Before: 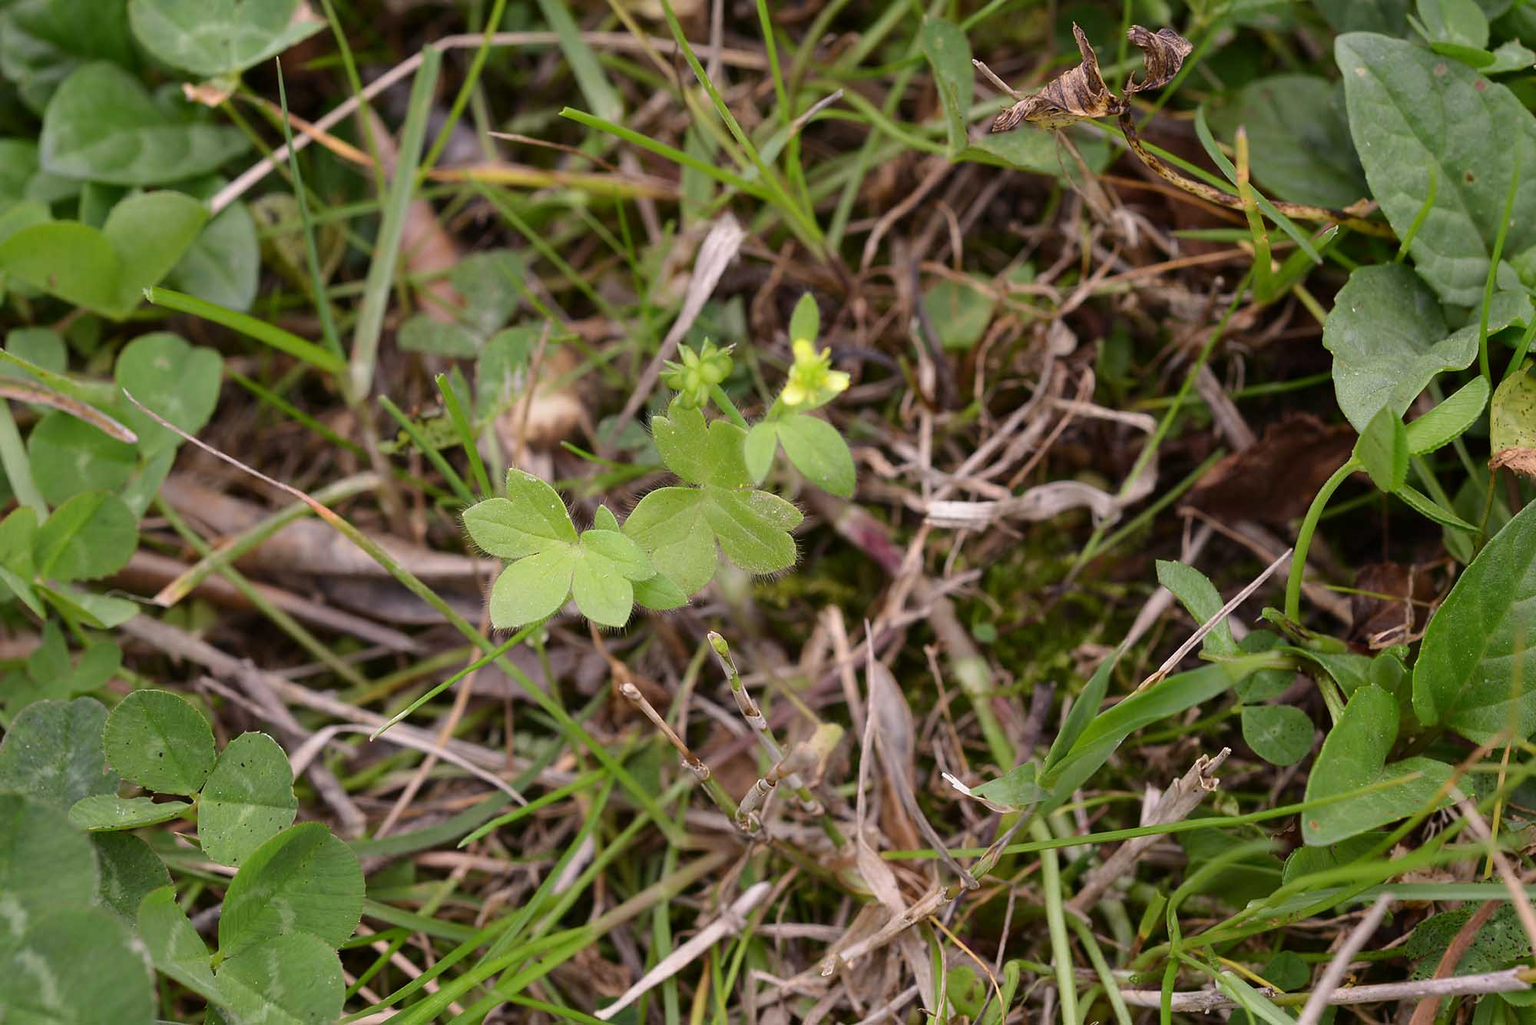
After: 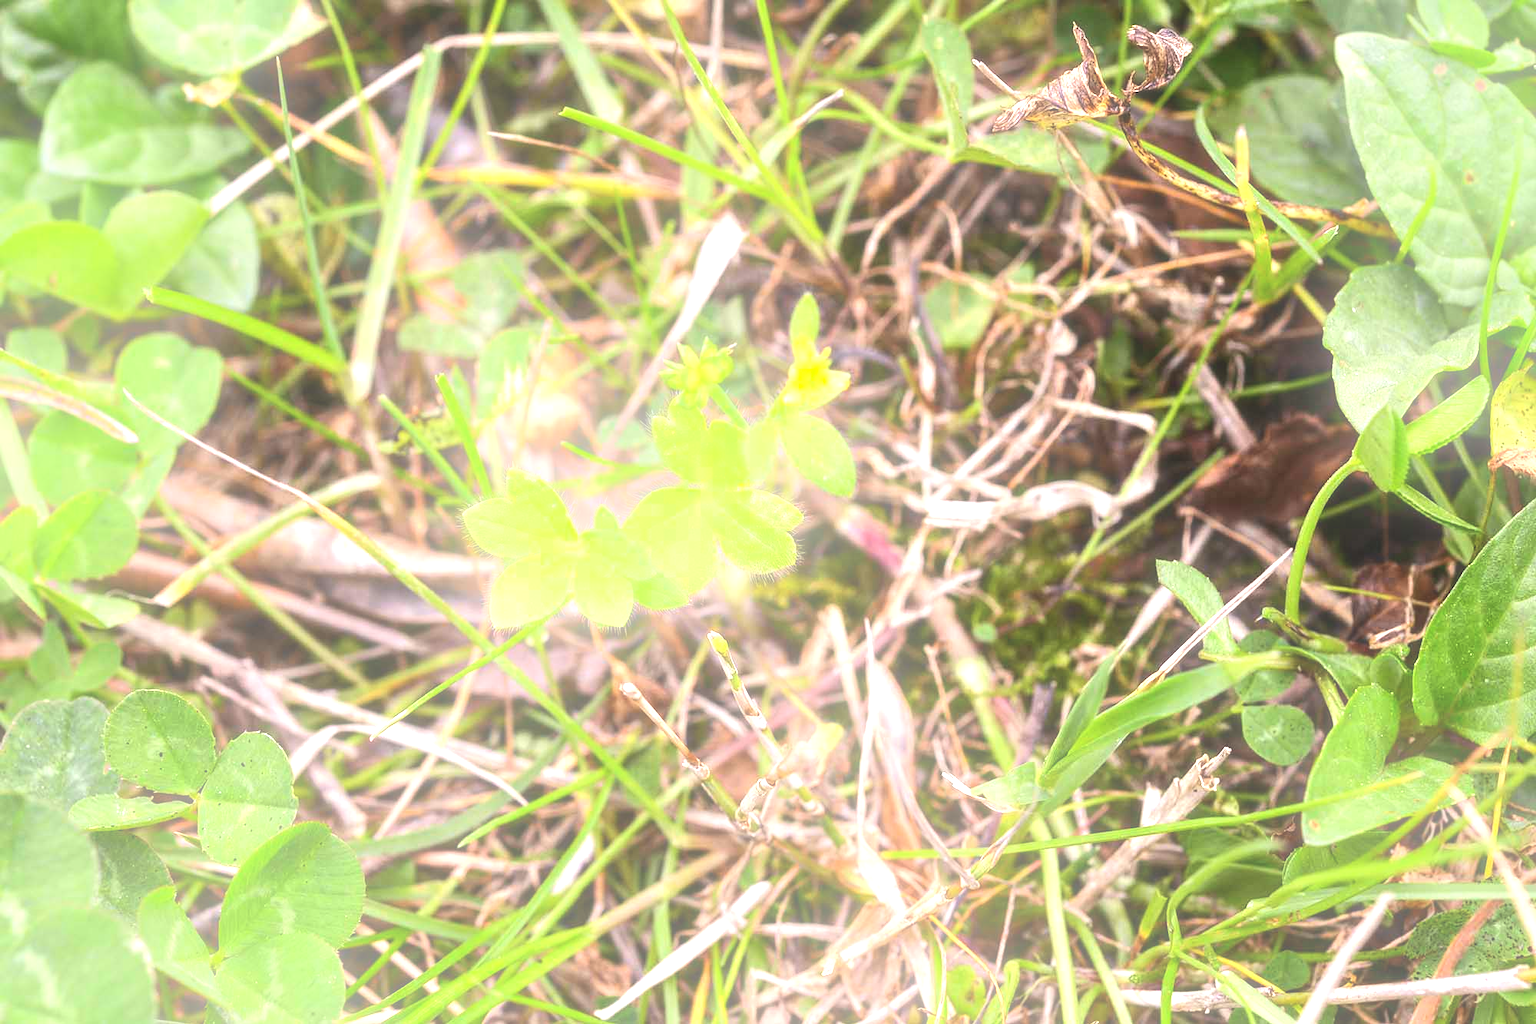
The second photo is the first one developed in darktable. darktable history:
haze removal: strength -0.1, adaptive false
local contrast: detail 130%
bloom: on, module defaults
tone equalizer: -8 EV -0.417 EV, -7 EV -0.389 EV, -6 EV -0.333 EV, -5 EV -0.222 EV, -3 EV 0.222 EV, -2 EV 0.333 EV, -1 EV 0.389 EV, +0 EV 0.417 EV, edges refinement/feathering 500, mask exposure compensation -1.57 EV, preserve details no
exposure: black level correction -0.001, exposure 0.9 EV, compensate exposure bias true, compensate highlight preservation false
